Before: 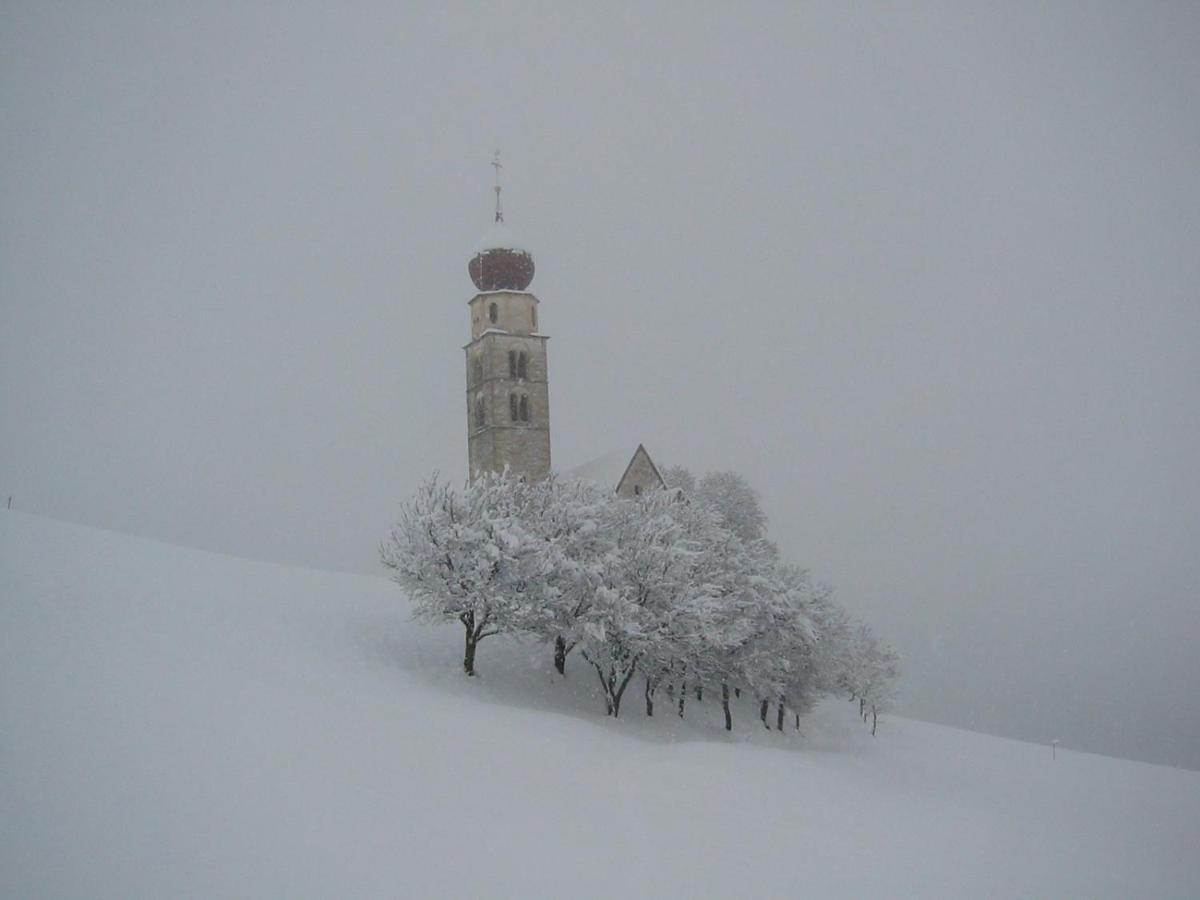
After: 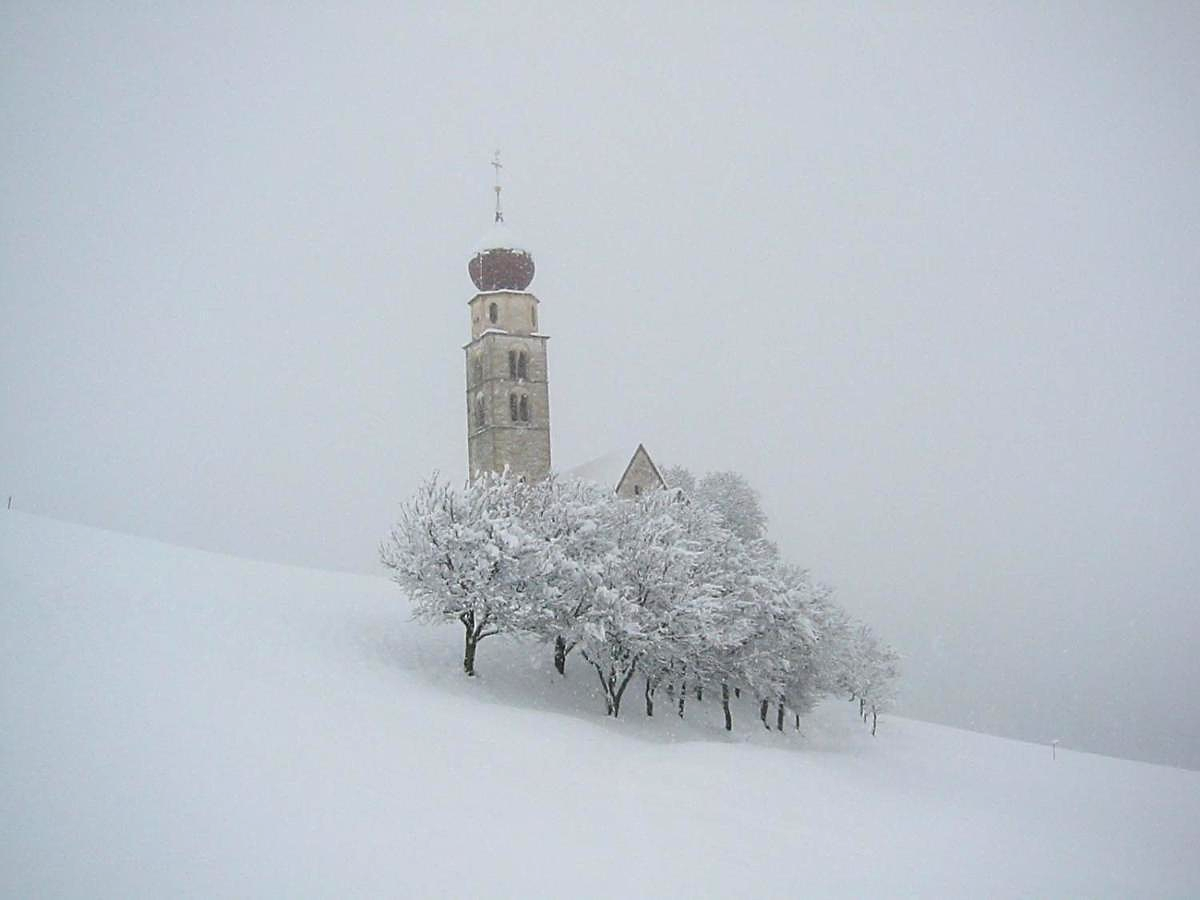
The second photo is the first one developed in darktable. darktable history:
exposure: exposure 0.752 EV, compensate exposure bias true, compensate highlight preservation false
sharpen: on, module defaults
